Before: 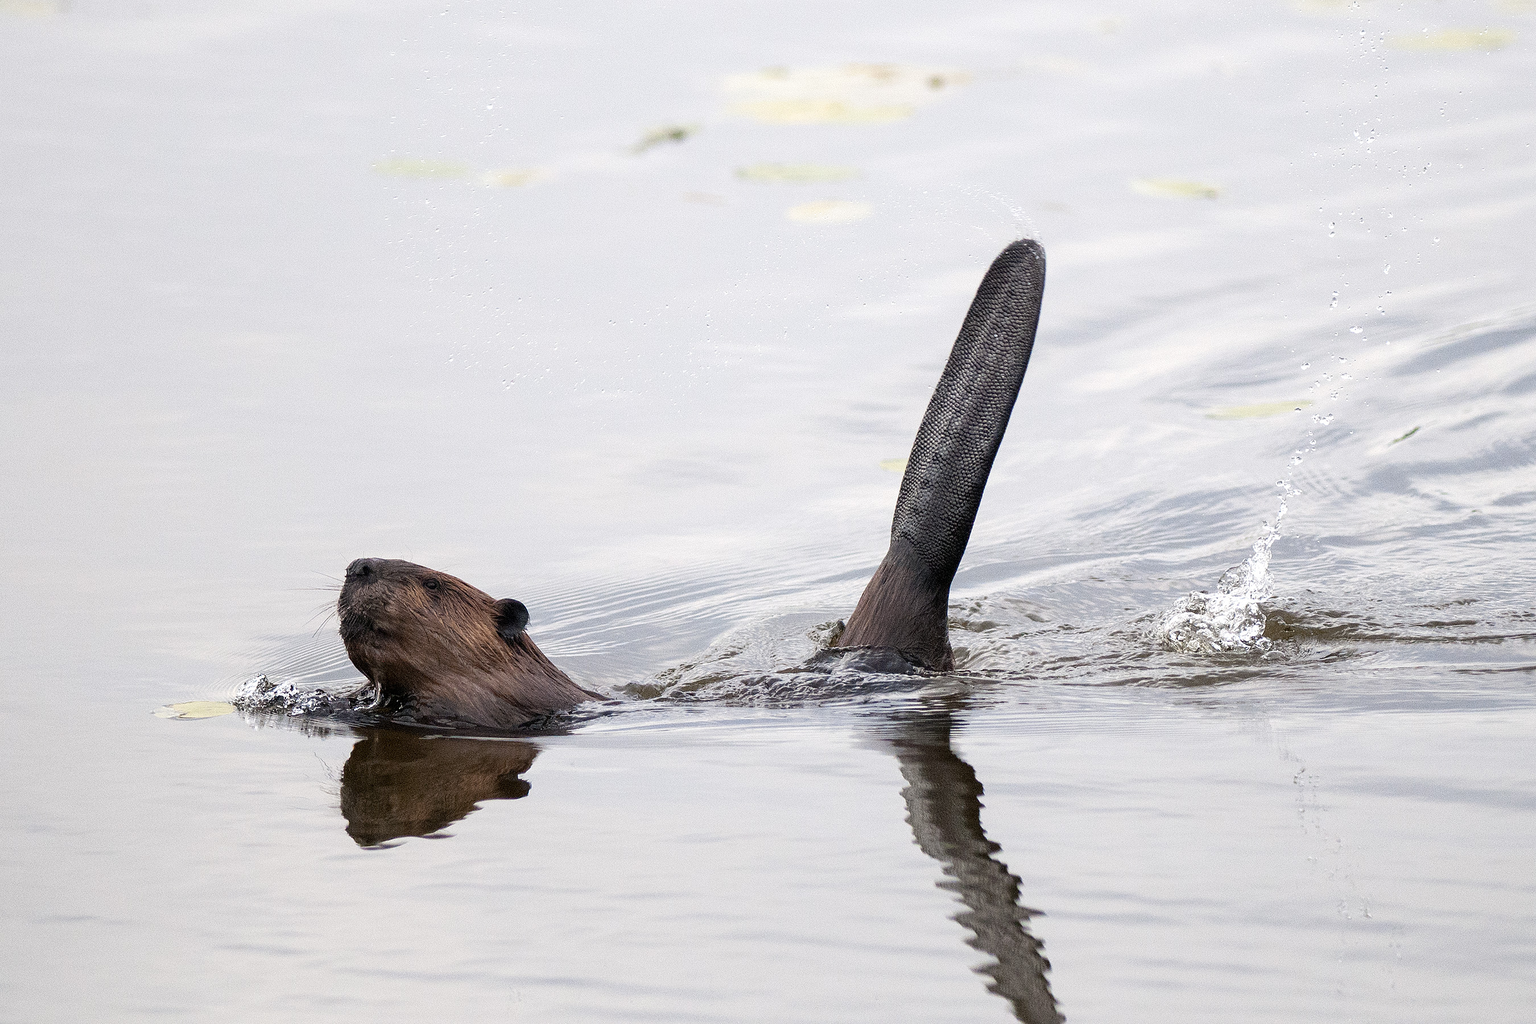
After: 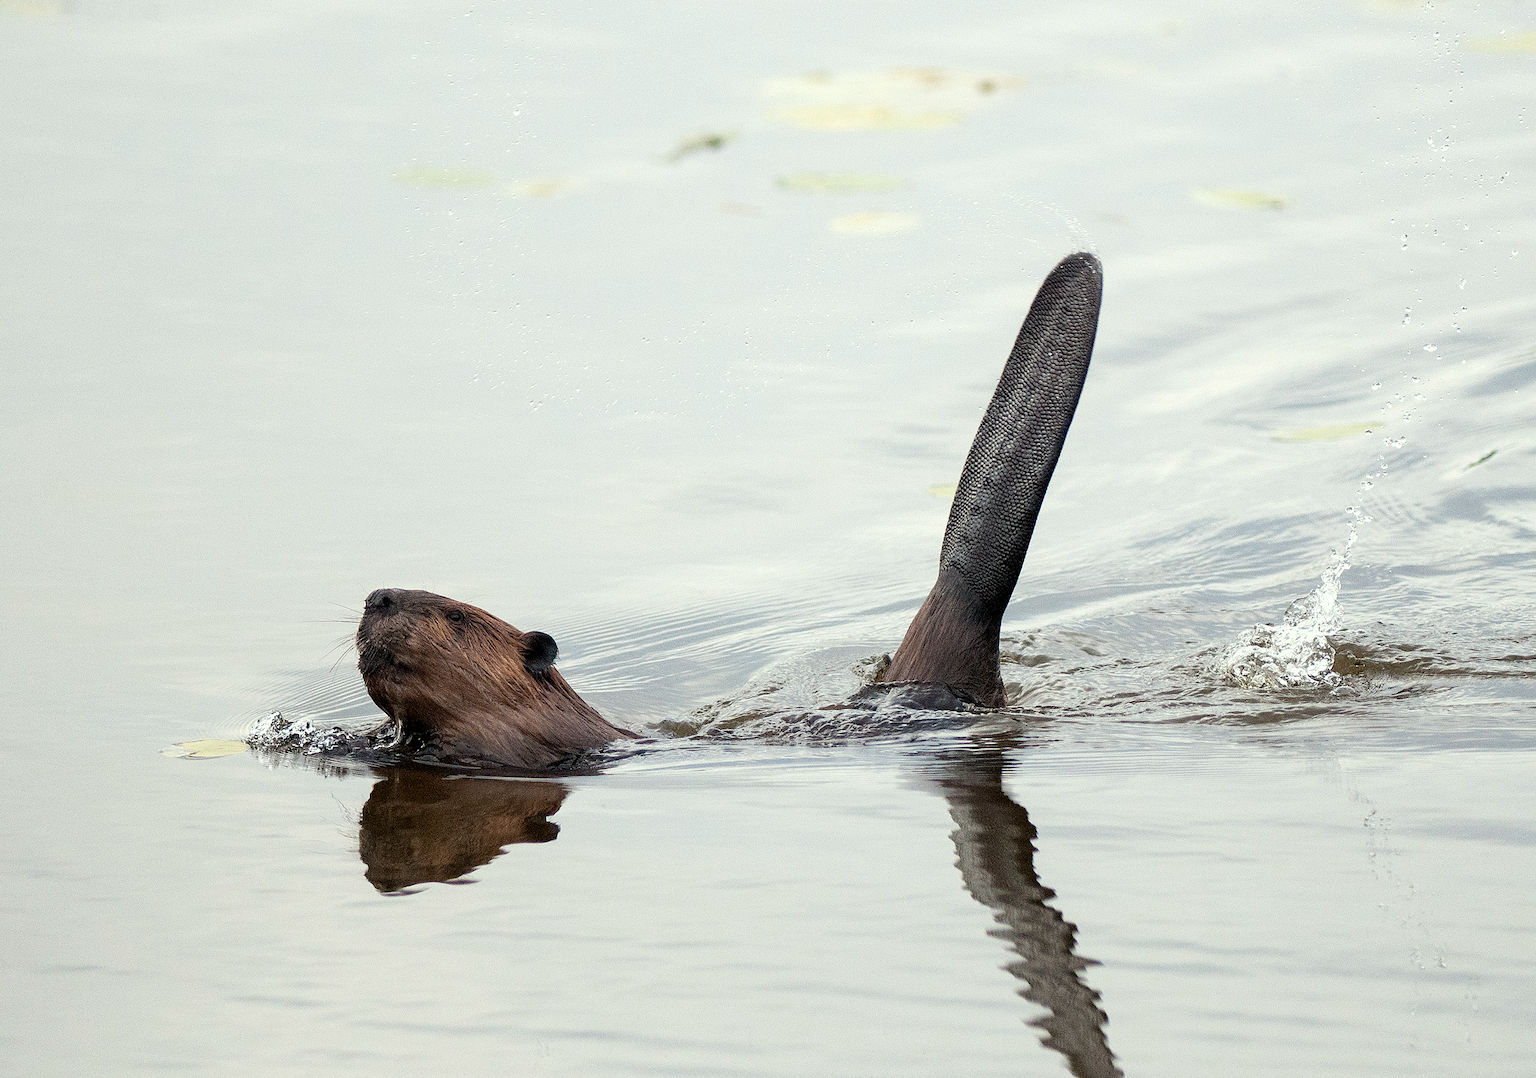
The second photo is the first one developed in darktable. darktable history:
color correction: highlights a* -4.79, highlights b* 5.04, saturation 0.942
crop and rotate: left 0%, right 5.137%
